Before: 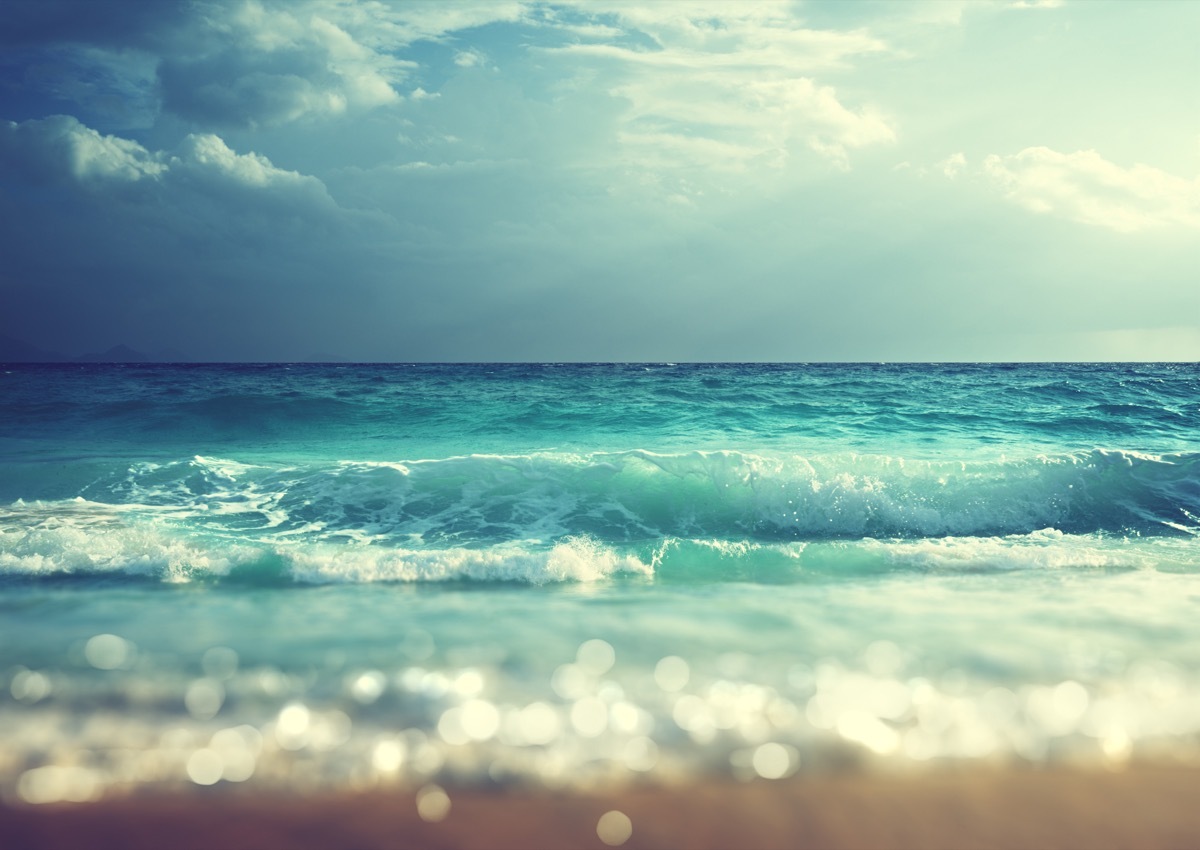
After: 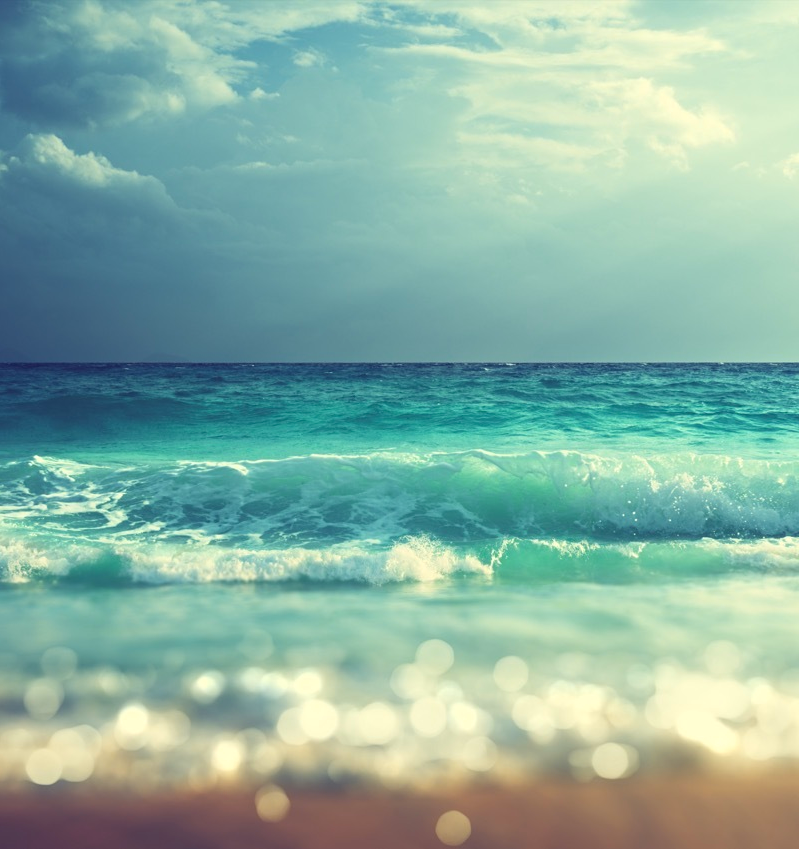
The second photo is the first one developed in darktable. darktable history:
color zones: curves: ch1 [(0.24, 0.629) (0.75, 0.5)]; ch2 [(0.255, 0.454) (0.745, 0.491)]
crop and rotate: left 13.468%, right 19.899%
